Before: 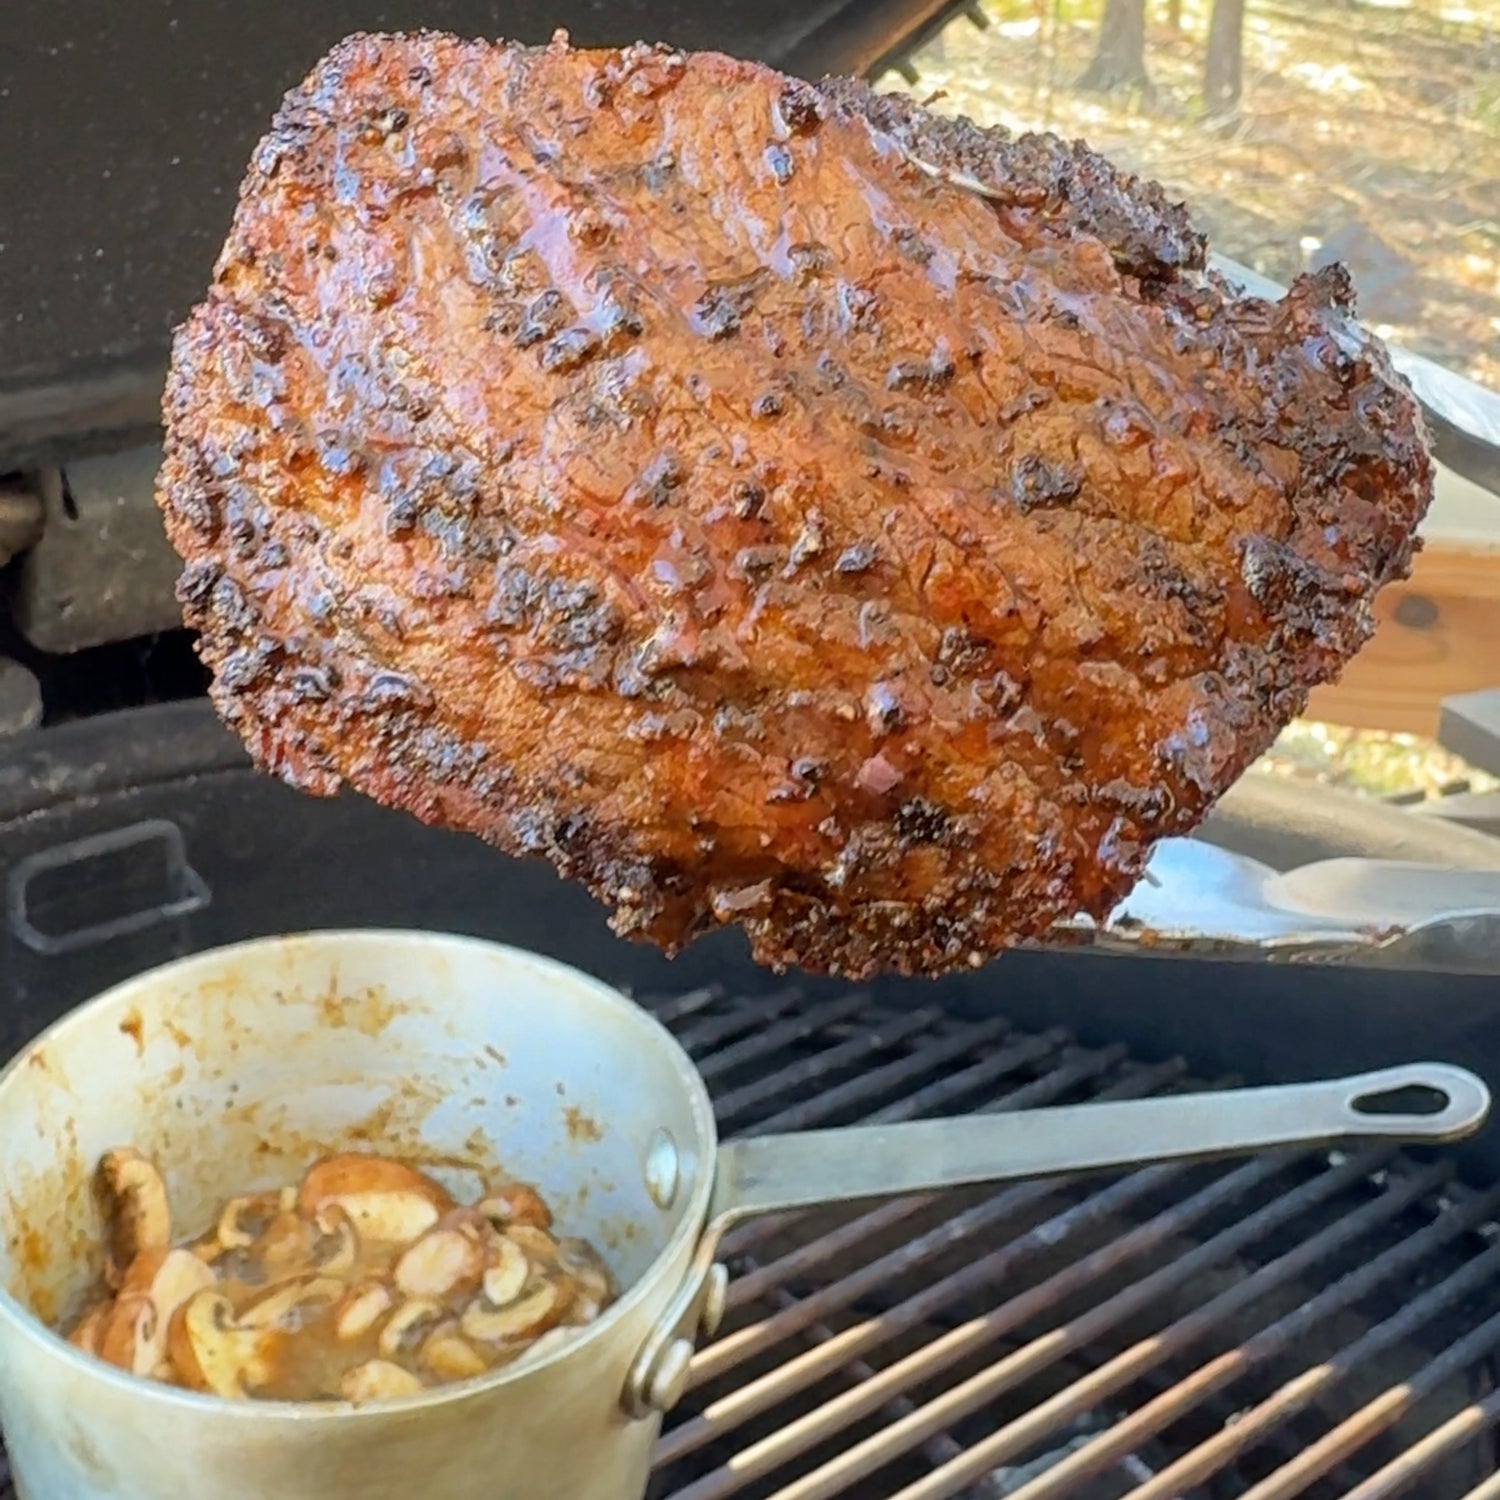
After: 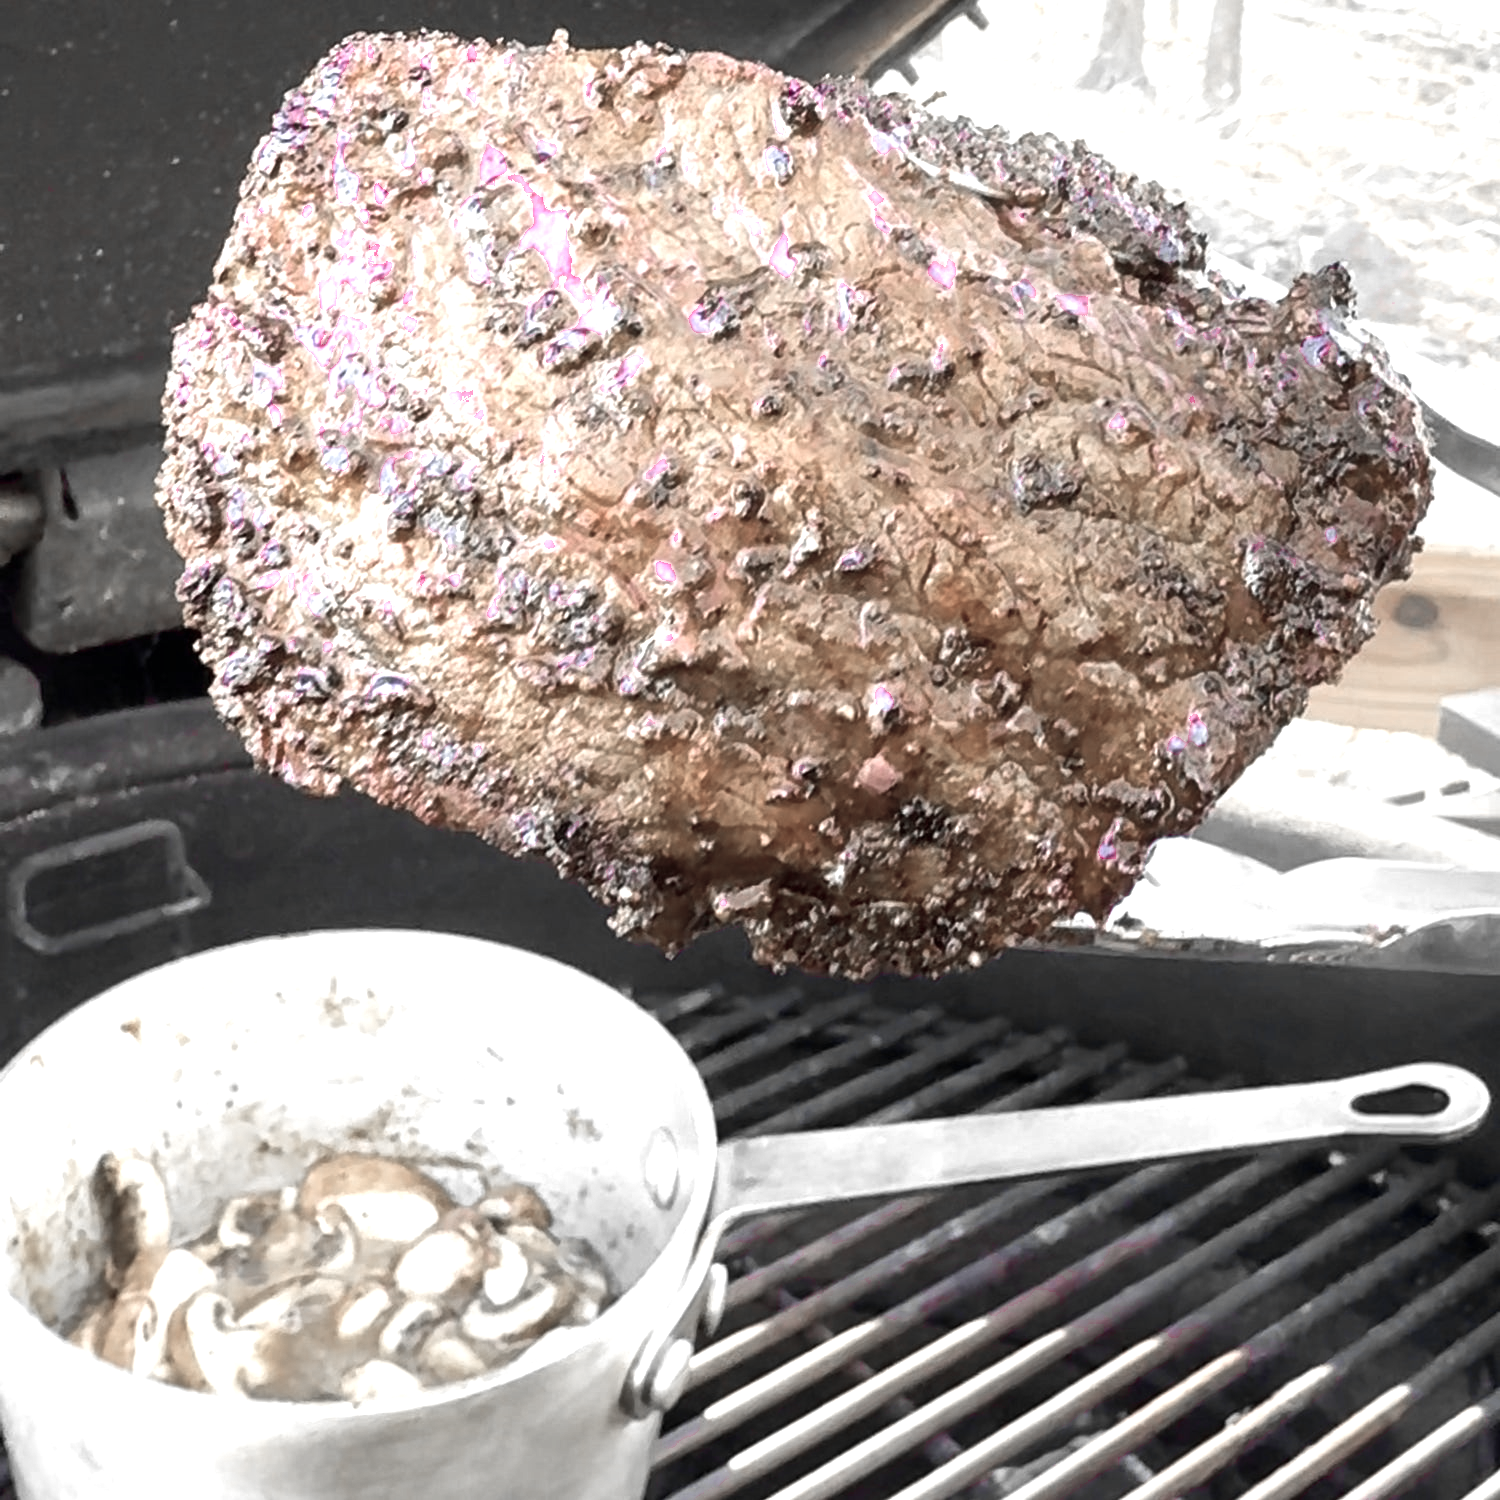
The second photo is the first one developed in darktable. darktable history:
color zones: curves: ch0 [(0, 0.278) (0.143, 0.5) (0.286, 0.5) (0.429, 0.5) (0.571, 0.5) (0.714, 0.5) (0.857, 0.5) (1, 0.5)]; ch1 [(0, 1) (0.143, 0.165) (0.286, 0) (0.429, 0) (0.571, 0) (0.714, 0) (0.857, 0.5) (1, 0.5)]; ch2 [(0, 0.508) (0.143, 0.5) (0.286, 0.5) (0.429, 0.5) (0.571, 0.5) (0.714, 0.5) (0.857, 0.5) (1, 0.5)]
exposure: black level correction 0, exposure 0.598 EV, compensate exposure bias true, compensate highlight preservation false
color balance rgb: shadows lift › hue 87.73°, perceptual saturation grading › global saturation 25.066%, perceptual brilliance grading › global brilliance 14.703%, perceptual brilliance grading › shadows -34.832%
